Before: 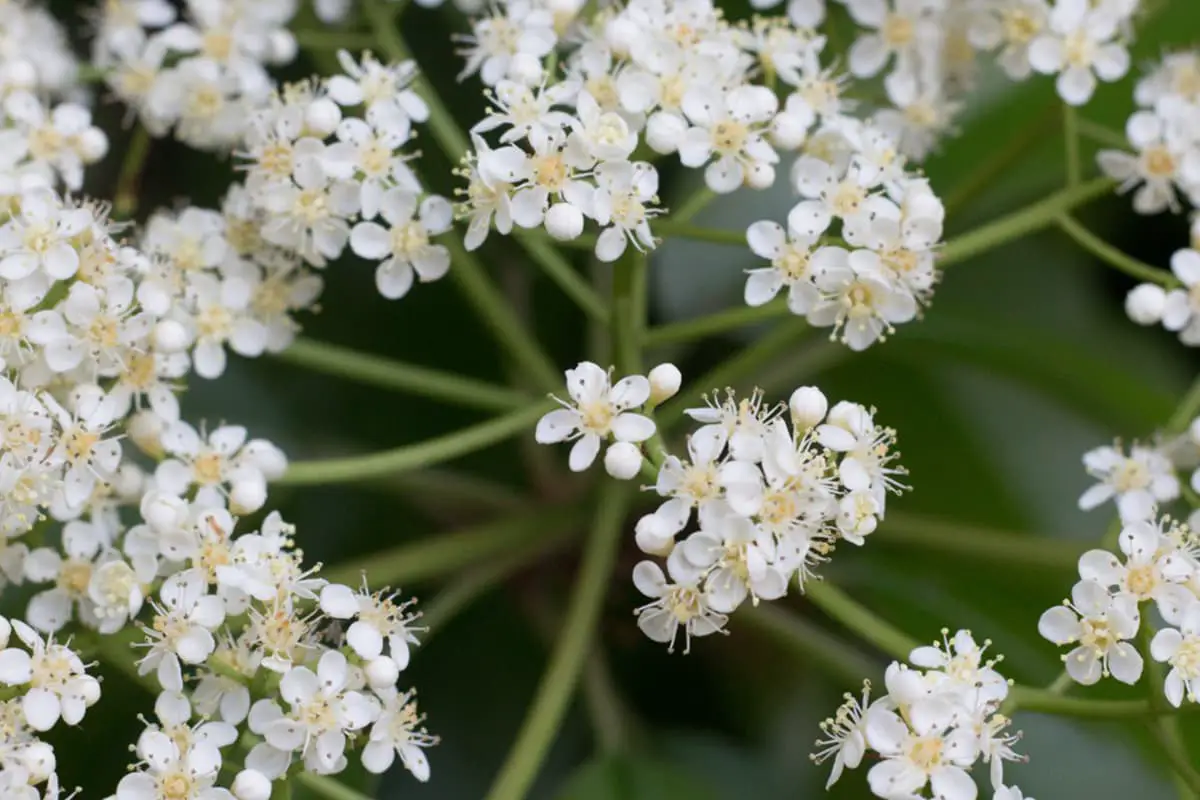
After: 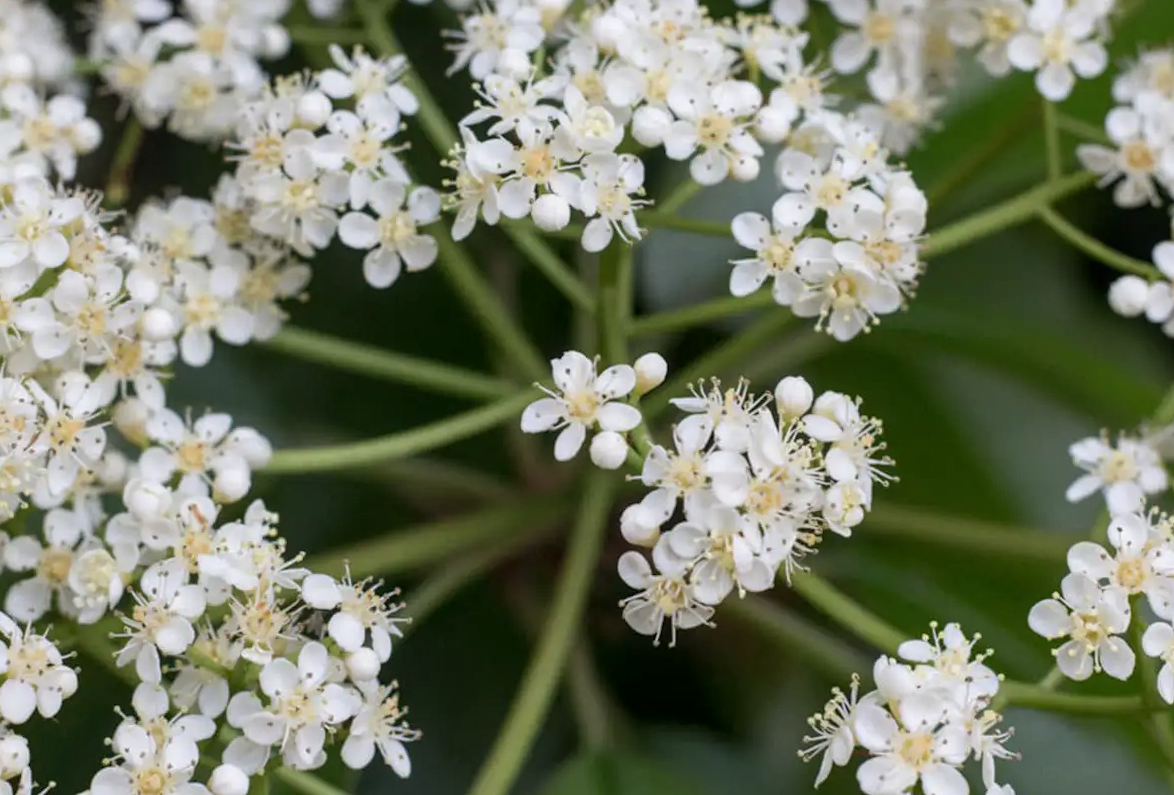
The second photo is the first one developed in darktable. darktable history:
rotate and perspective: rotation 0.226°, lens shift (vertical) -0.042, crop left 0.023, crop right 0.982, crop top 0.006, crop bottom 0.994
local contrast: on, module defaults
